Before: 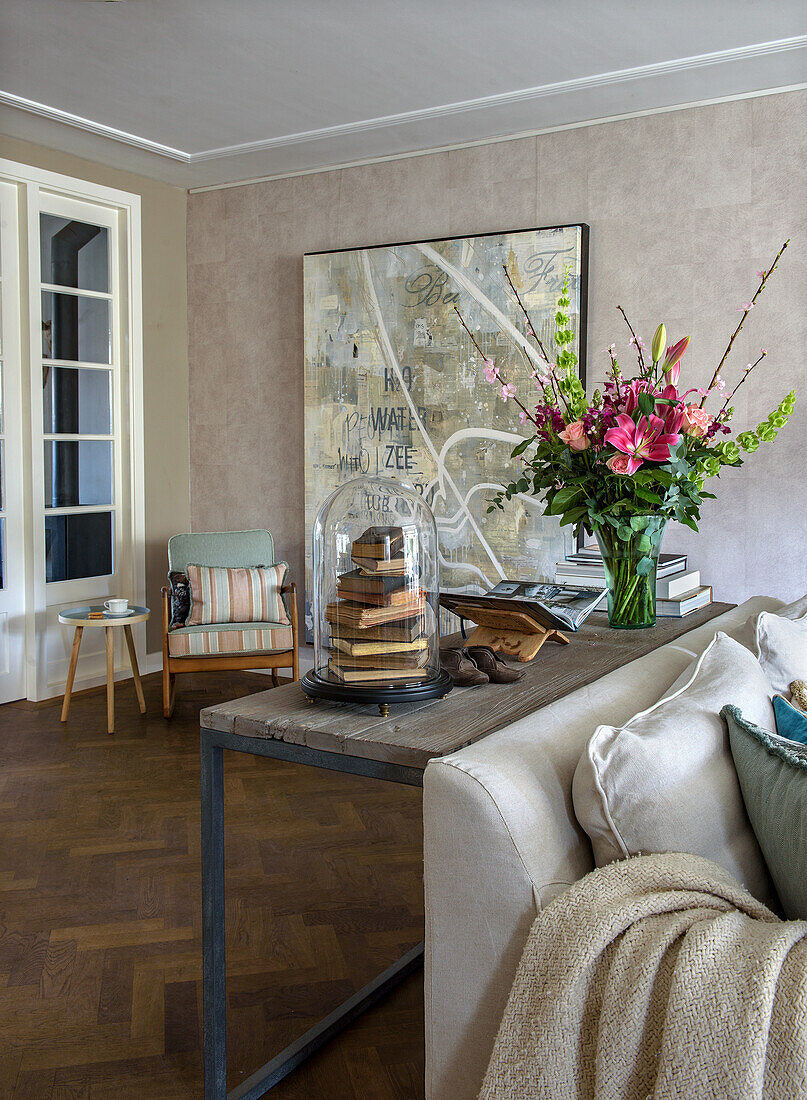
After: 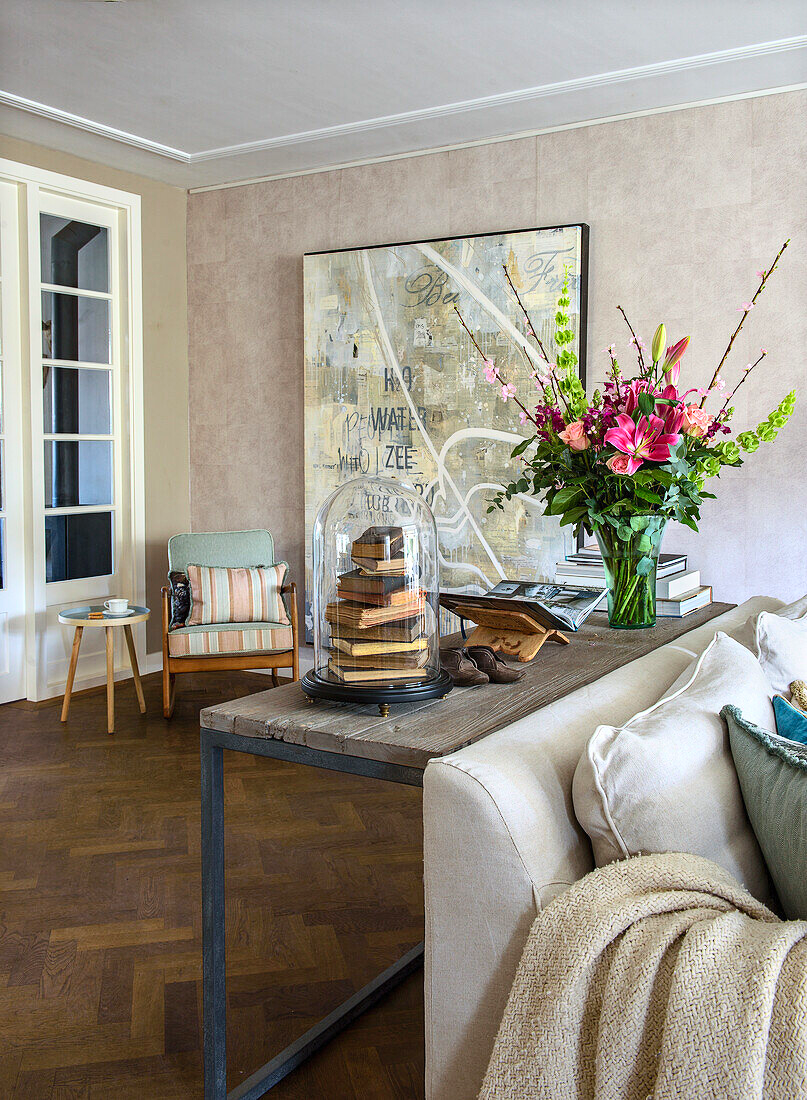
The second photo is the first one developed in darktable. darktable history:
contrast brightness saturation: contrast 0.203, brightness 0.157, saturation 0.218
